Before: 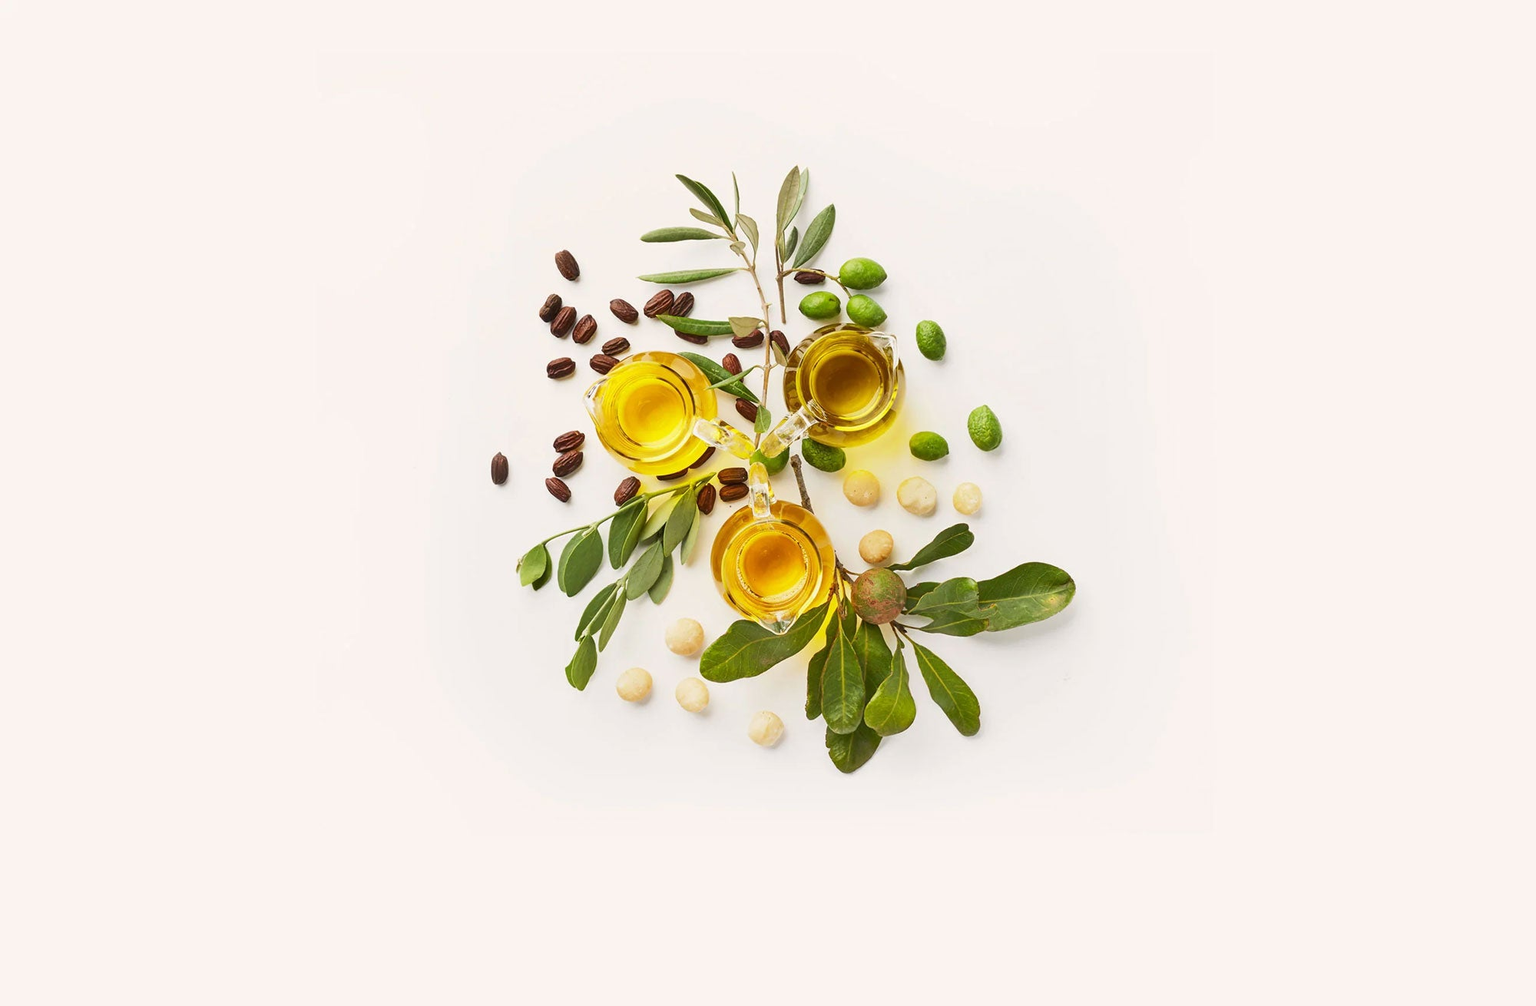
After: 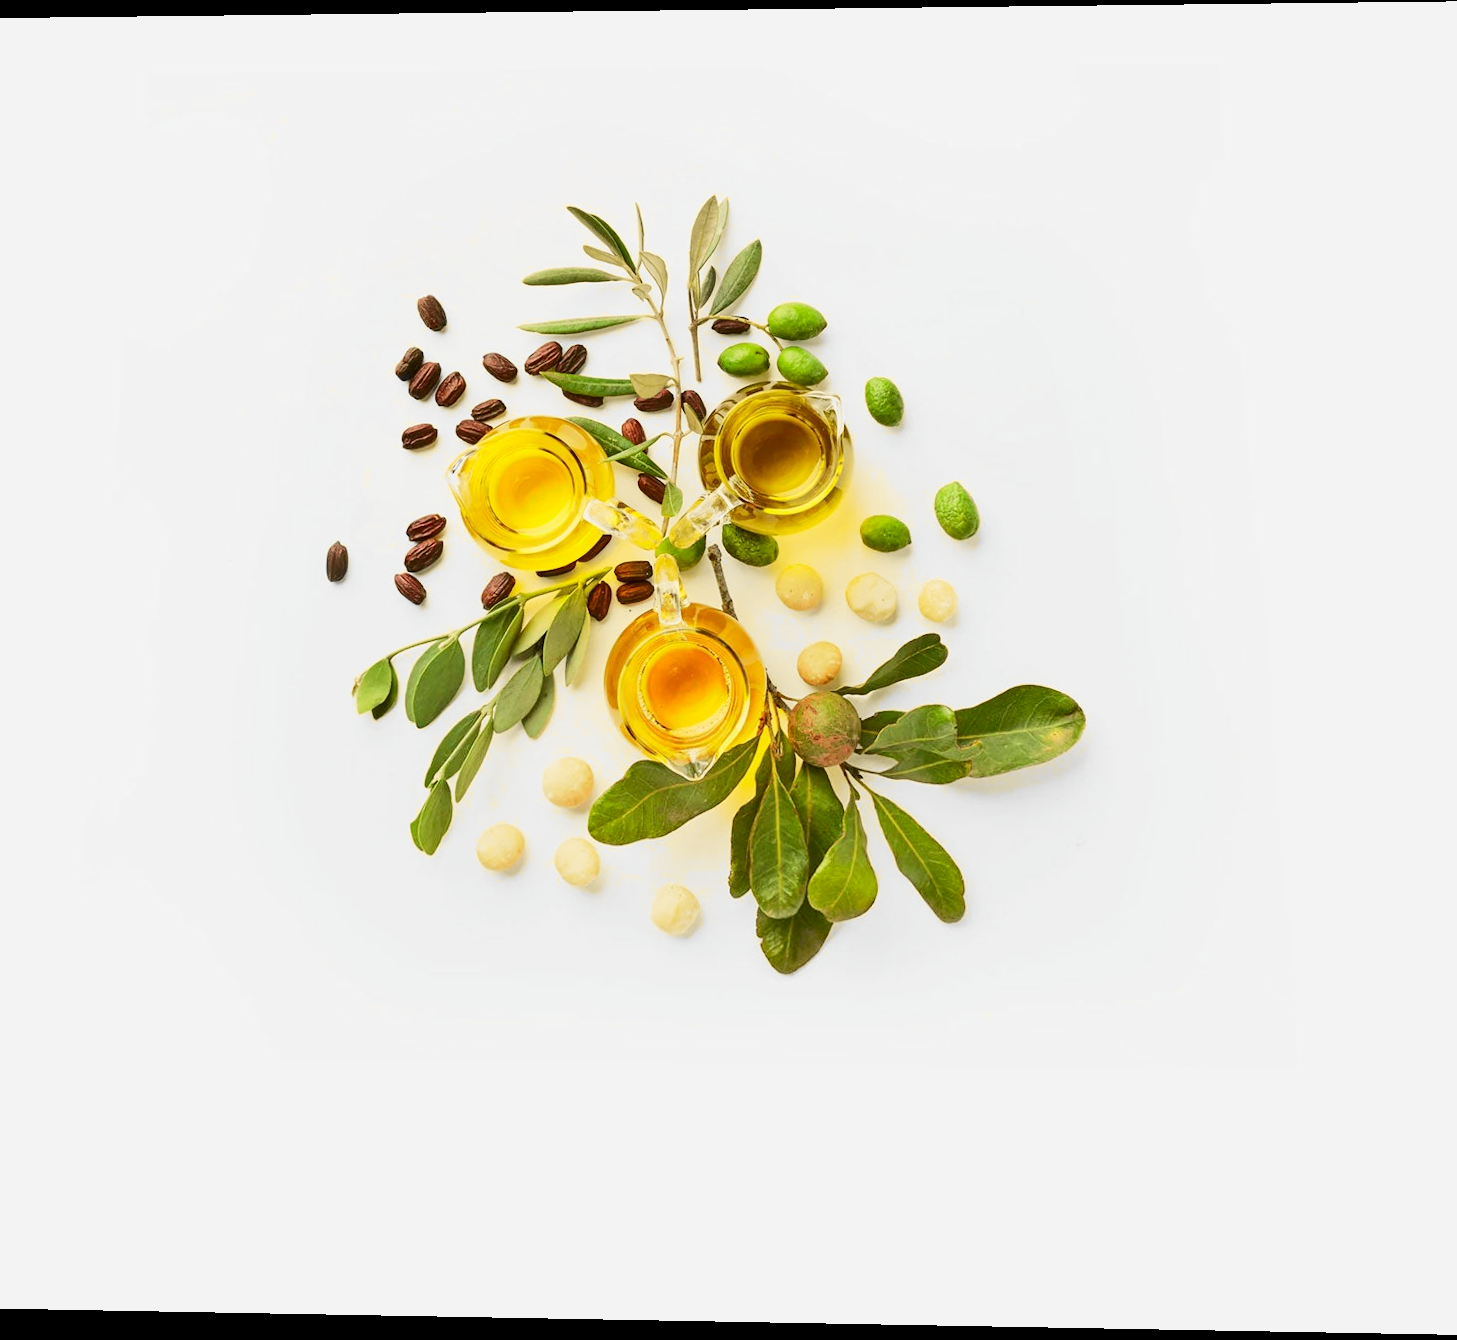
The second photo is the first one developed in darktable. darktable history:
crop and rotate: left 17.732%, right 15.423%
rotate and perspective: rotation 0.128°, lens shift (vertical) -0.181, lens shift (horizontal) -0.044, shear 0.001, automatic cropping off
tone curve: curves: ch0 [(0, 0) (0.071, 0.047) (0.266, 0.26) (0.483, 0.554) (0.753, 0.811) (1, 0.983)]; ch1 [(0, 0) (0.346, 0.307) (0.408, 0.387) (0.463, 0.465) (0.482, 0.493) (0.502, 0.499) (0.517, 0.502) (0.55, 0.548) (0.597, 0.61) (0.651, 0.698) (1, 1)]; ch2 [(0, 0) (0.346, 0.34) (0.434, 0.46) (0.485, 0.494) (0.5, 0.498) (0.517, 0.506) (0.526, 0.545) (0.583, 0.61) (0.625, 0.659) (1, 1)], color space Lab, independent channels, preserve colors none
